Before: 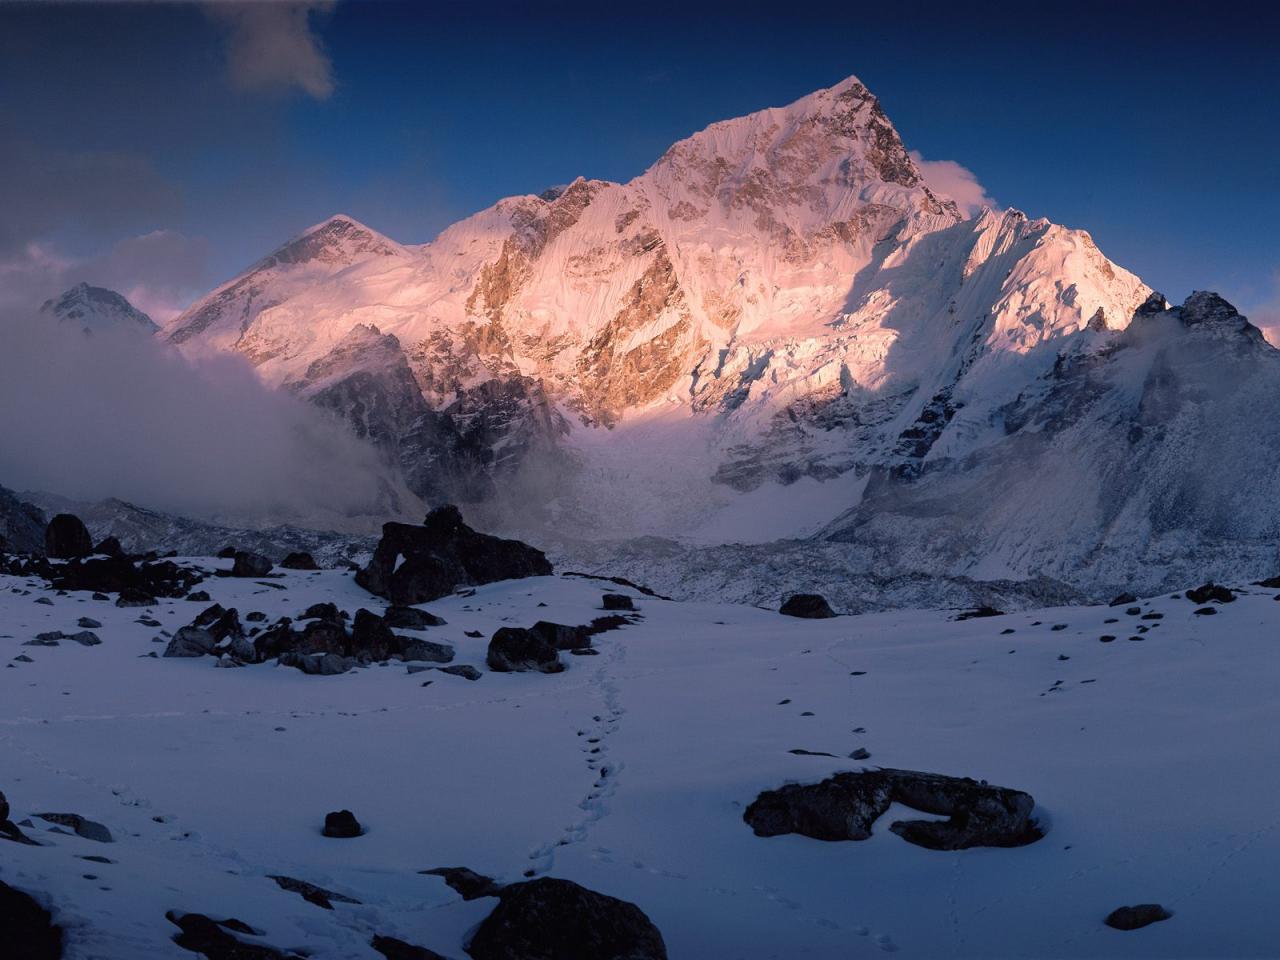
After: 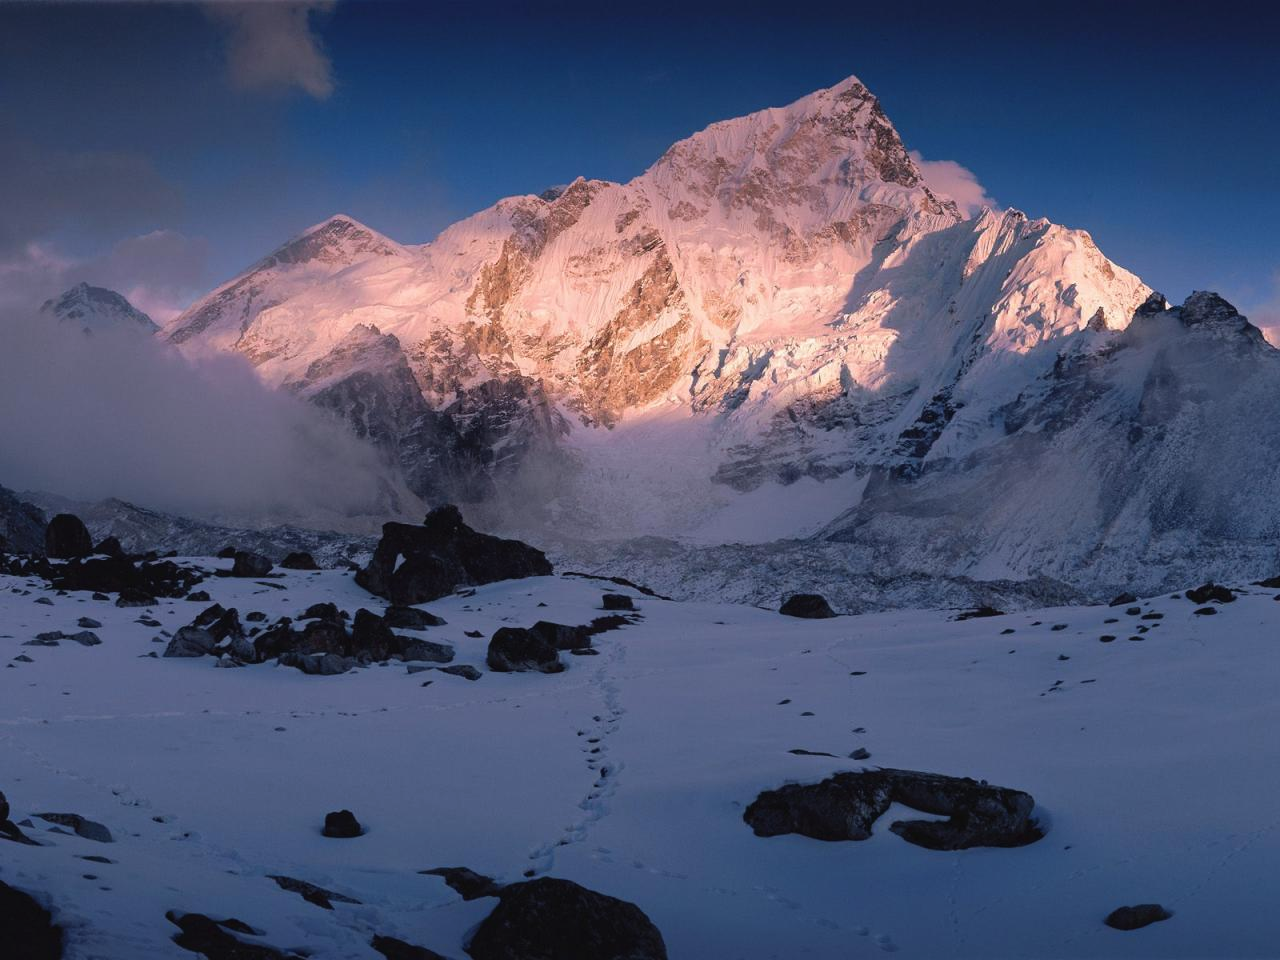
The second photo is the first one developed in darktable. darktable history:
exposure: black level correction -0.003, exposure 0.04 EV, compensate highlight preservation false
white balance: red 0.986, blue 1.01
